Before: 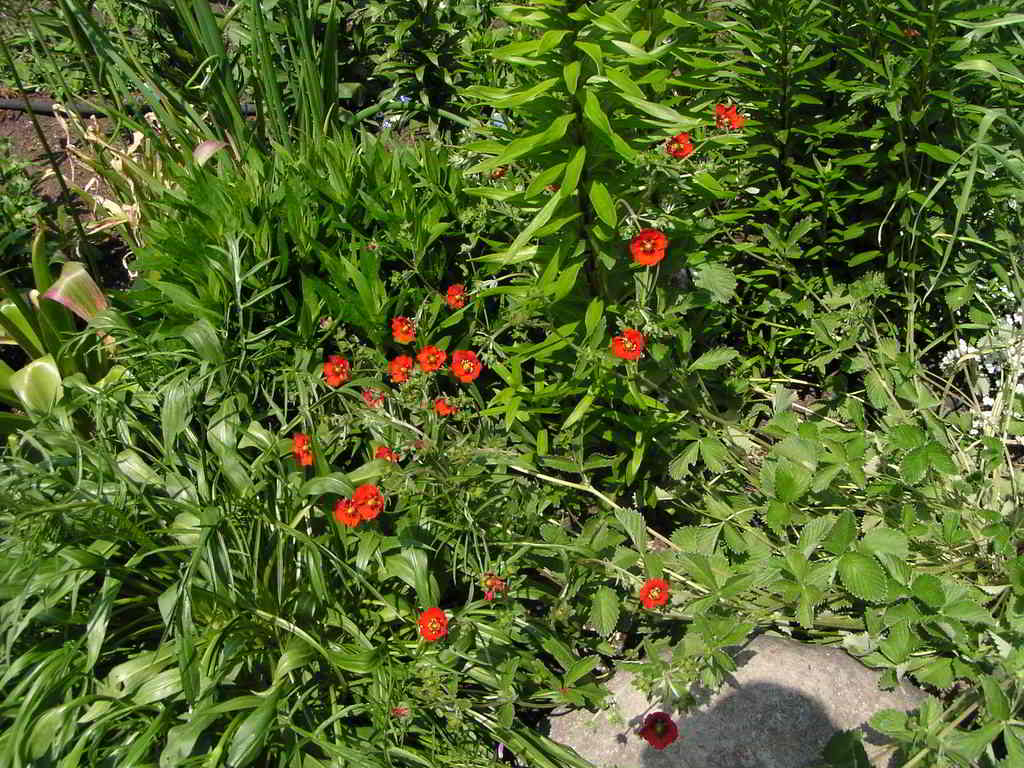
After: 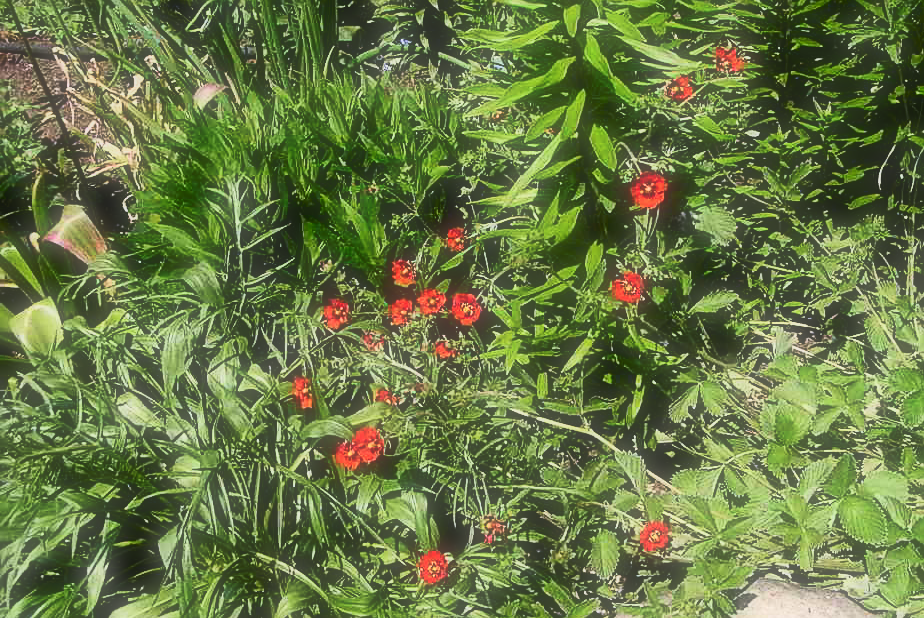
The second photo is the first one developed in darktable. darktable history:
soften: size 60.24%, saturation 65.46%, brightness 0.506 EV, mix 25.7%
crop: top 7.49%, right 9.717%, bottom 11.943%
filmic rgb: white relative exposure 3.9 EV, hardness 4.26
contrast equalizer: y [[0.439, 0.44, 0.442, 0.457, 0.493, 0.498], [0.5 ×6], [0.5 ×6], [0 ×6], [0 ×6]], mix 0.59
sharpen: on, module defaults
local contrast: mode bilateral grid, contrast 15, coarseness 36, detail 105%, midtone range 0.2
contrast brightness saturation: contrast 0.4, brightness 0.1, saturation 0.21
